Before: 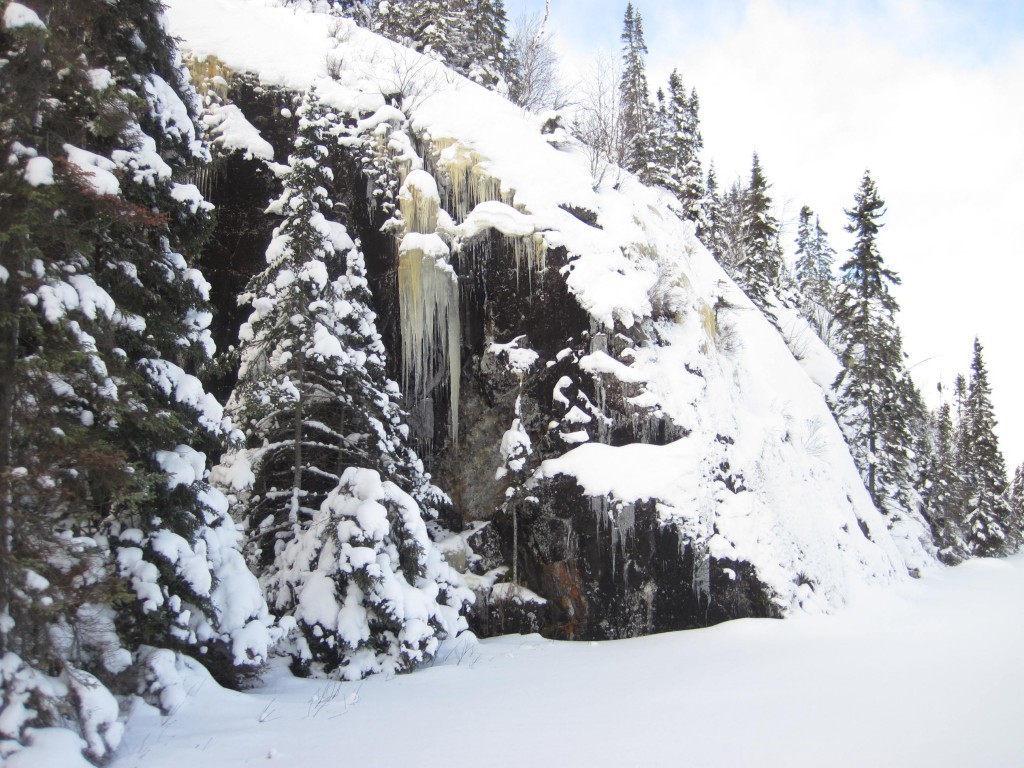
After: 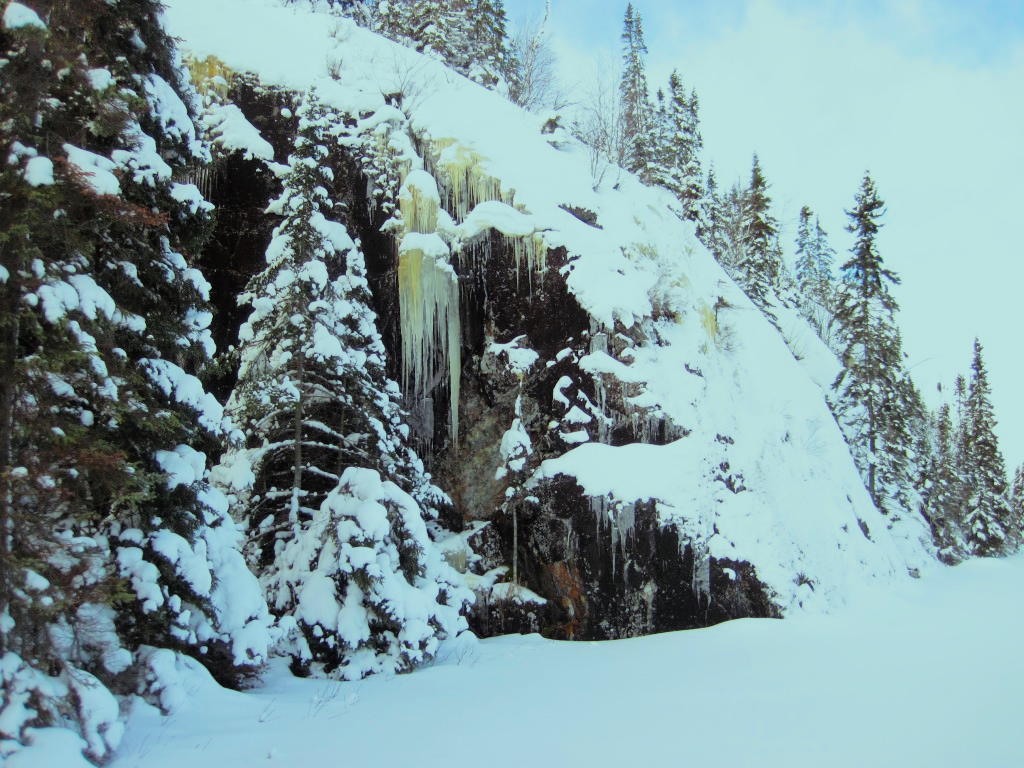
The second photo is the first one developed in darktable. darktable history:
filmic rgb: black relative exposure -7.65 EV, white relative exposure 4.56 EV, hardness 3.61
color balance rgb: highlights gain › chroma 4.044%, highlights gain › hue 199.34°, perceptual saturation grading › global saturation 19.865%, global vibrance 35.678%, contrast 9.95%
